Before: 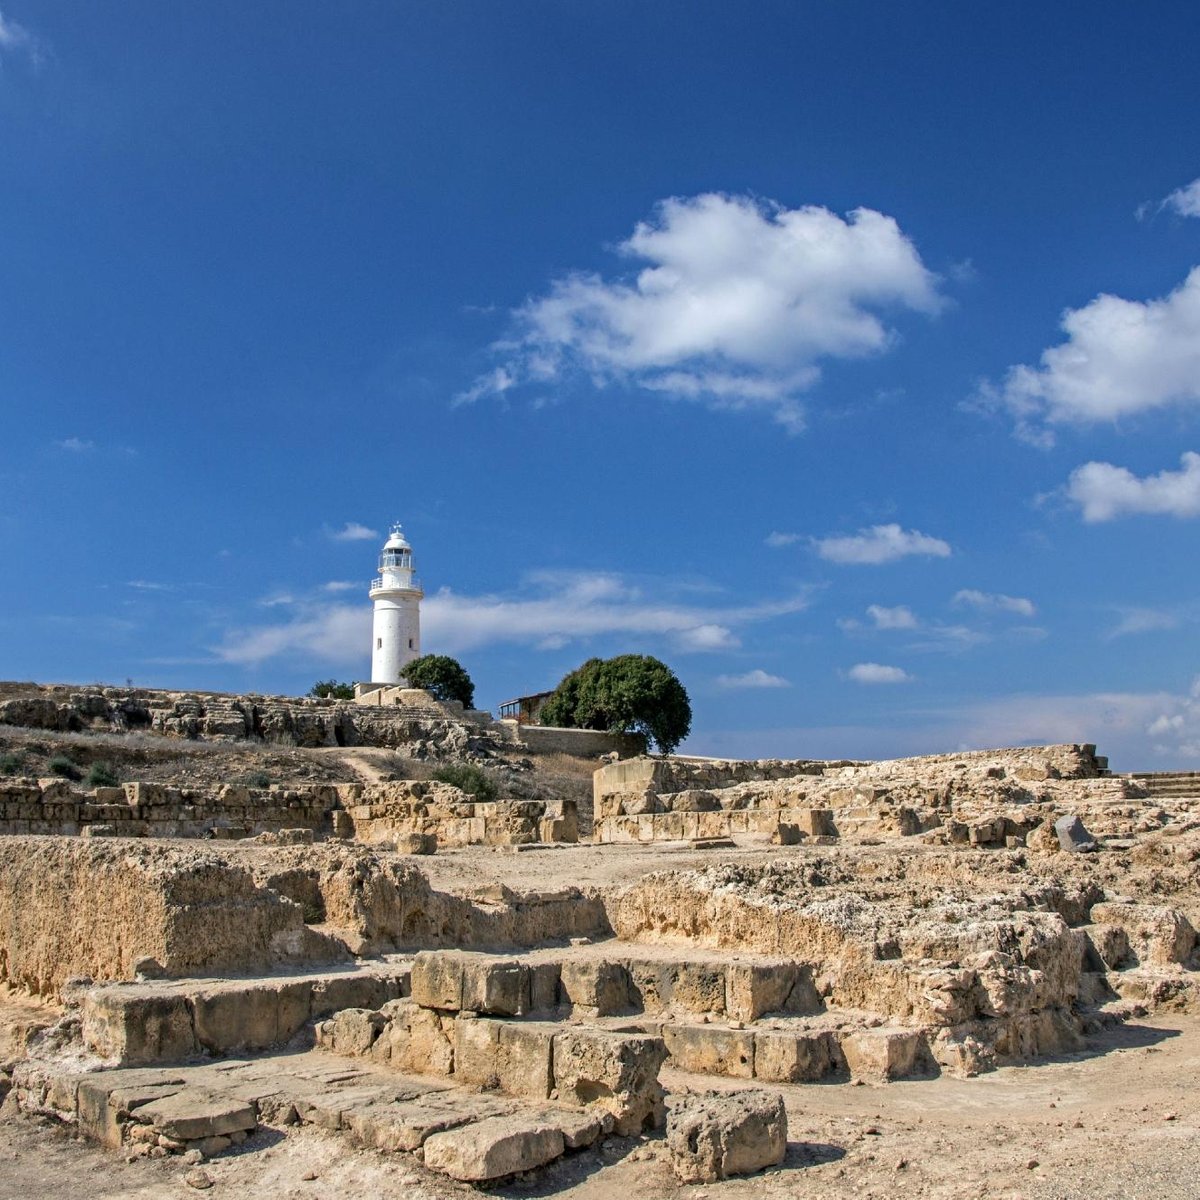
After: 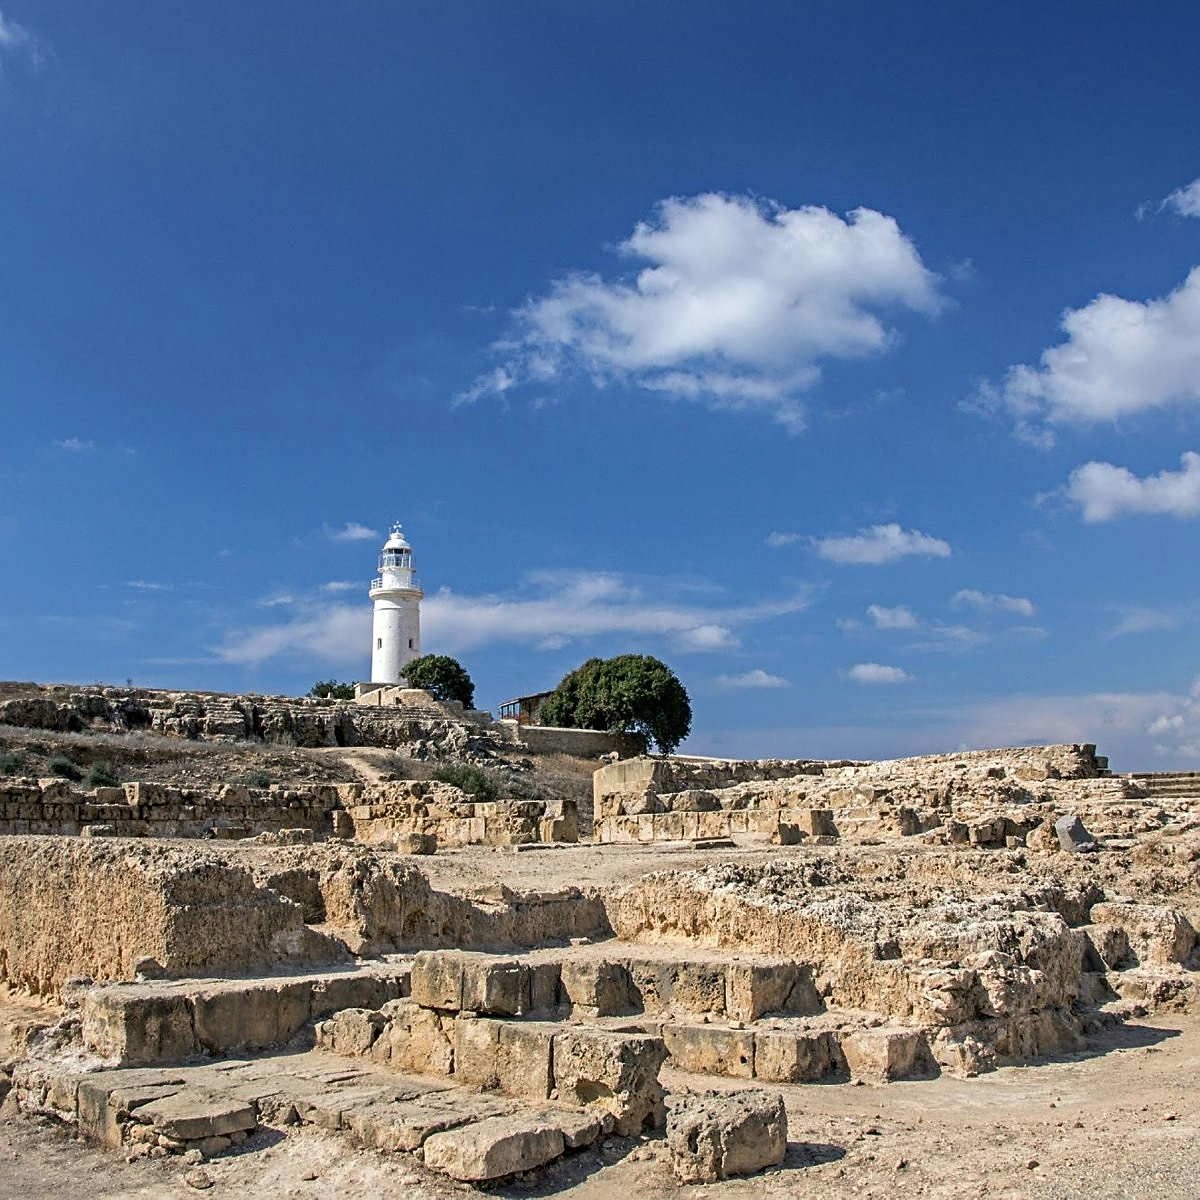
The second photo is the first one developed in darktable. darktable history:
exposure: black level correction 0, exposure 0 EV, compensate highlight preservation false
sharpen: amount 0.498
contrast brightness saturation: saturation -0.058
